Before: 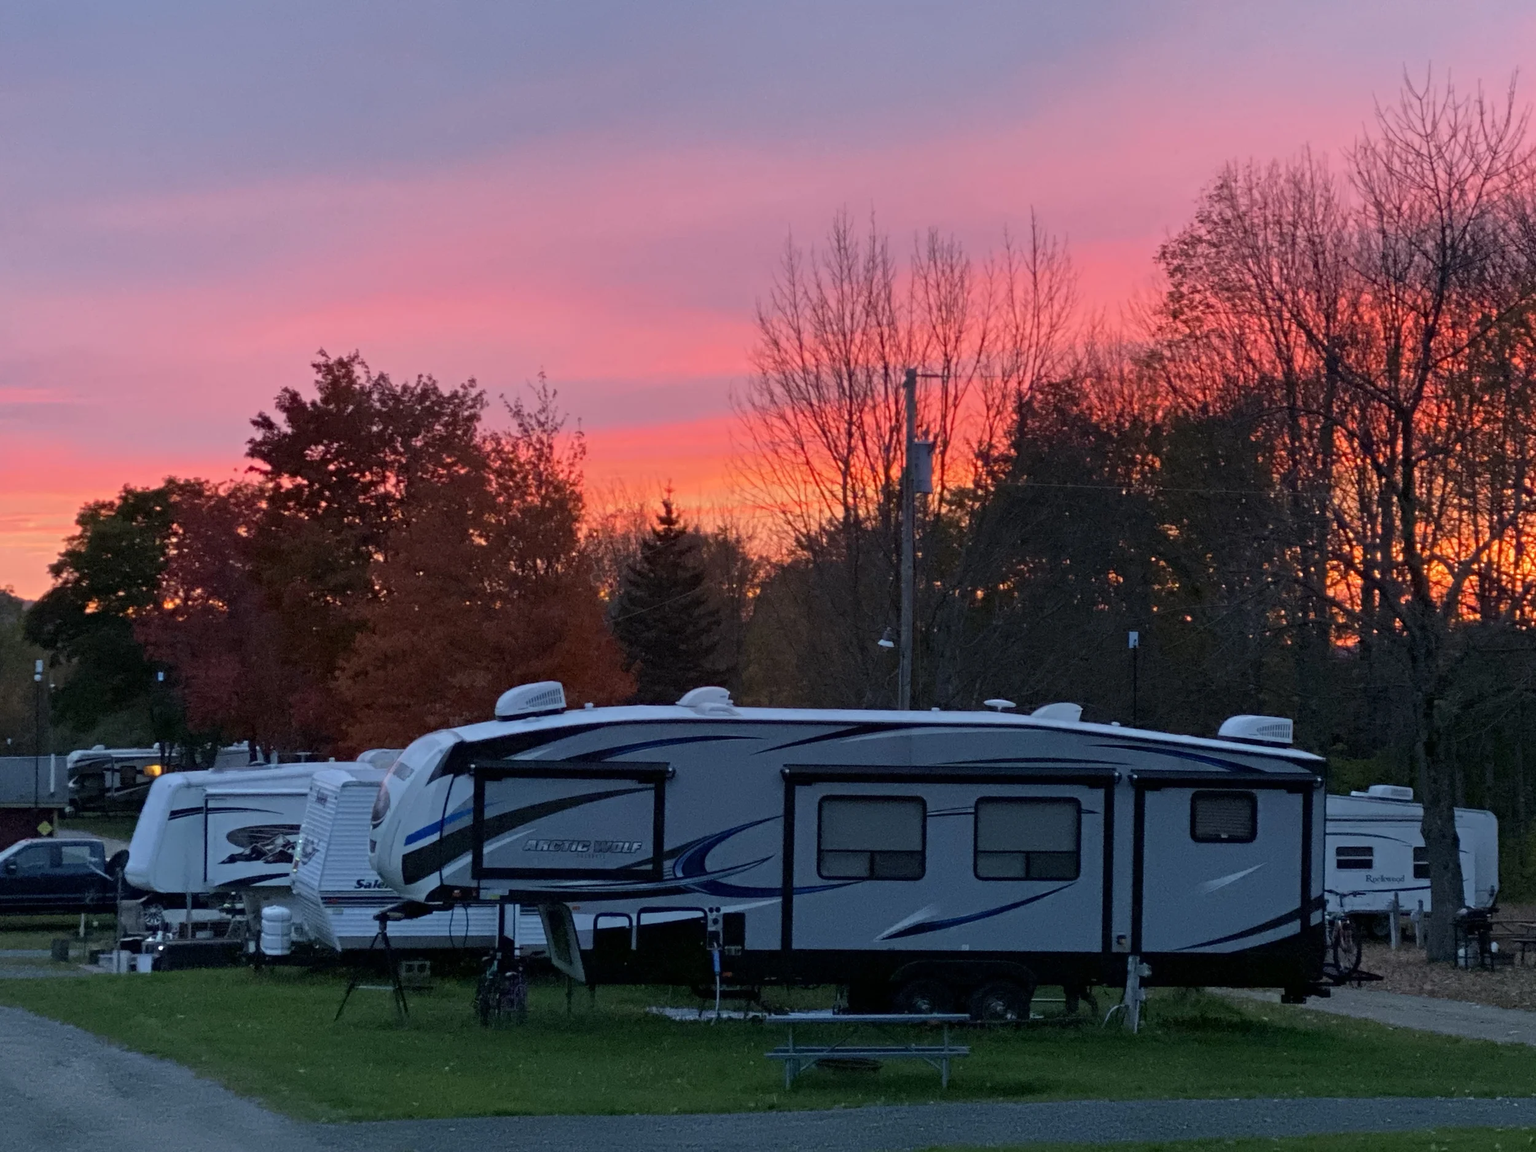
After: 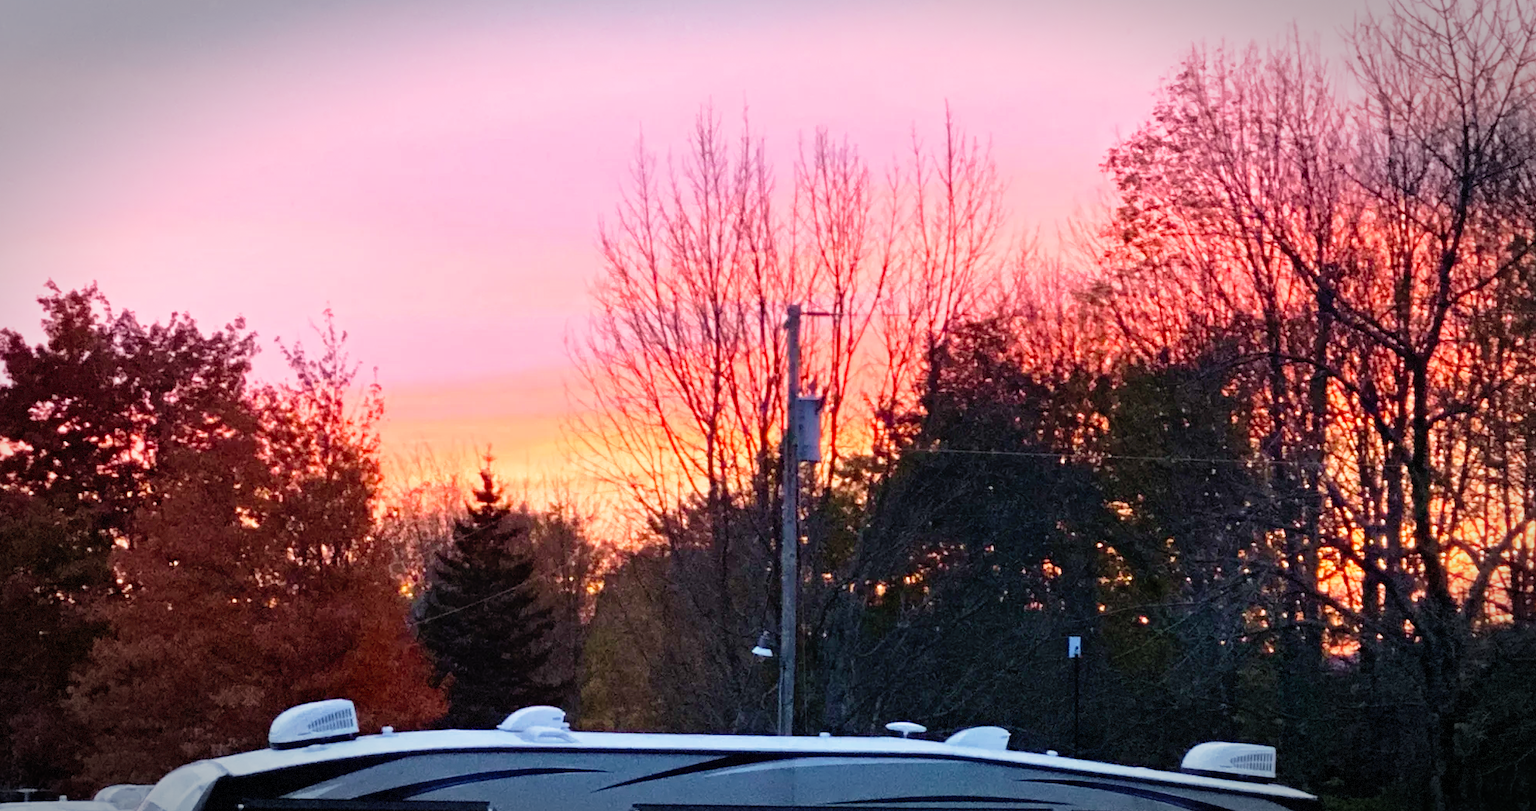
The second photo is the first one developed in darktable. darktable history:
velvia: on, module defaults
crop: left 18.368%, top 11.078%, right 2.368%, bottom 33.101%
vignetting: automatic ratio true, dithering 8-bit output
base curve: curves: ch0 [(0, 0) (0.012, 0.01) (0.073, 0.168) (0.31, 0.711) (0.645, 0.957) (1, 1)], preserve colors none
